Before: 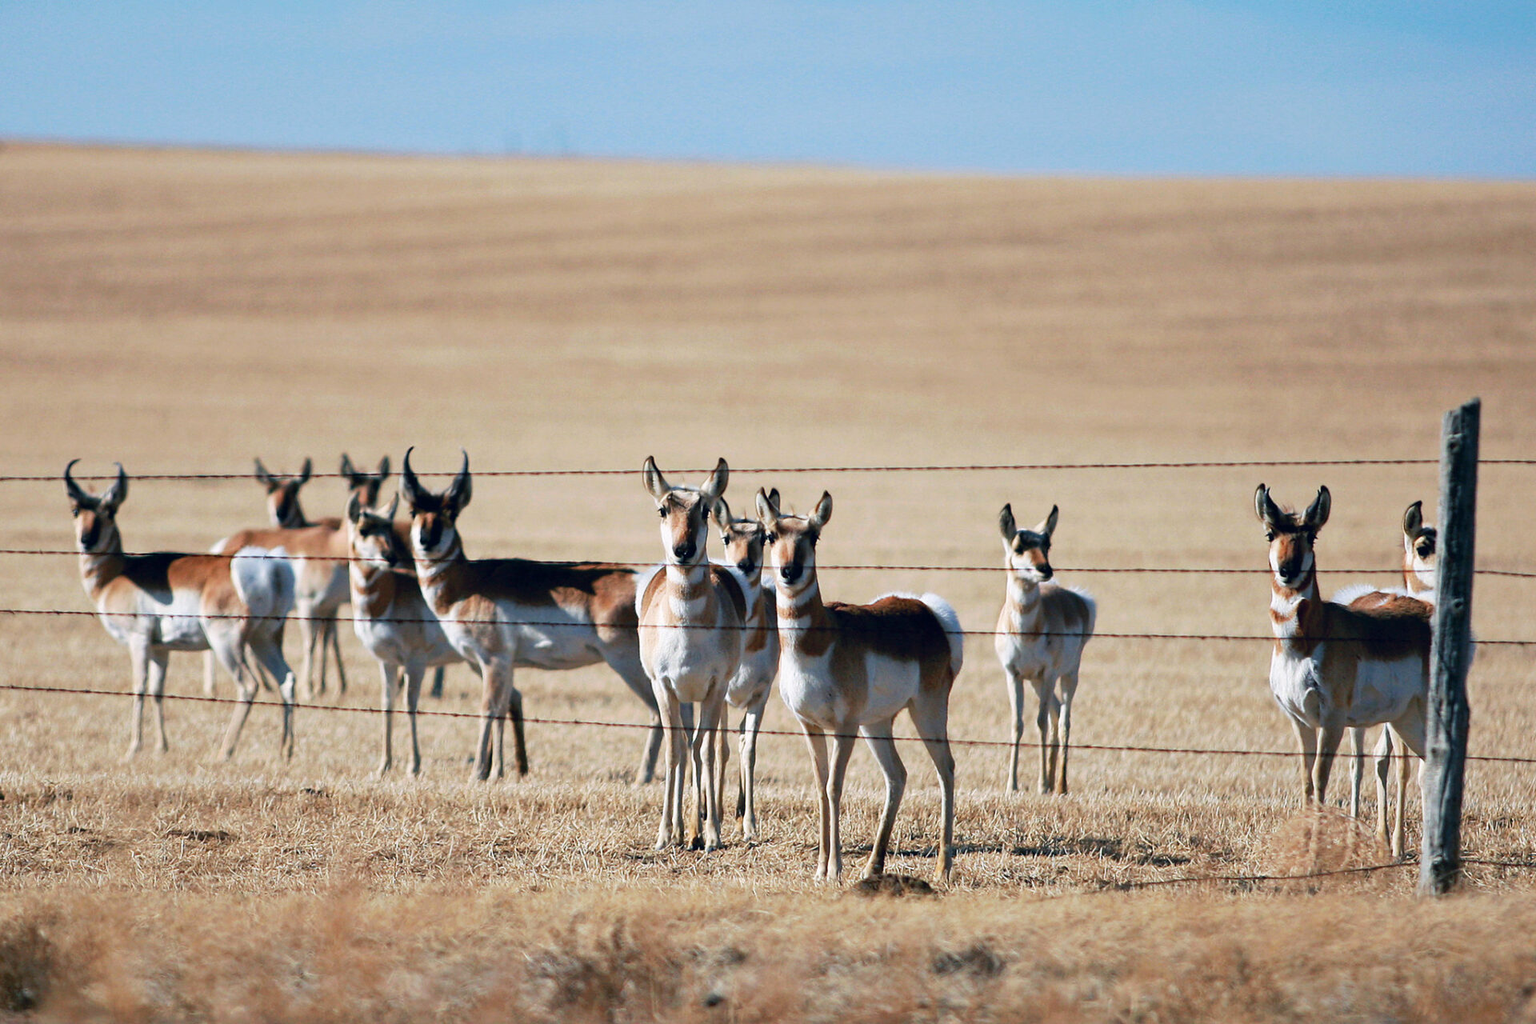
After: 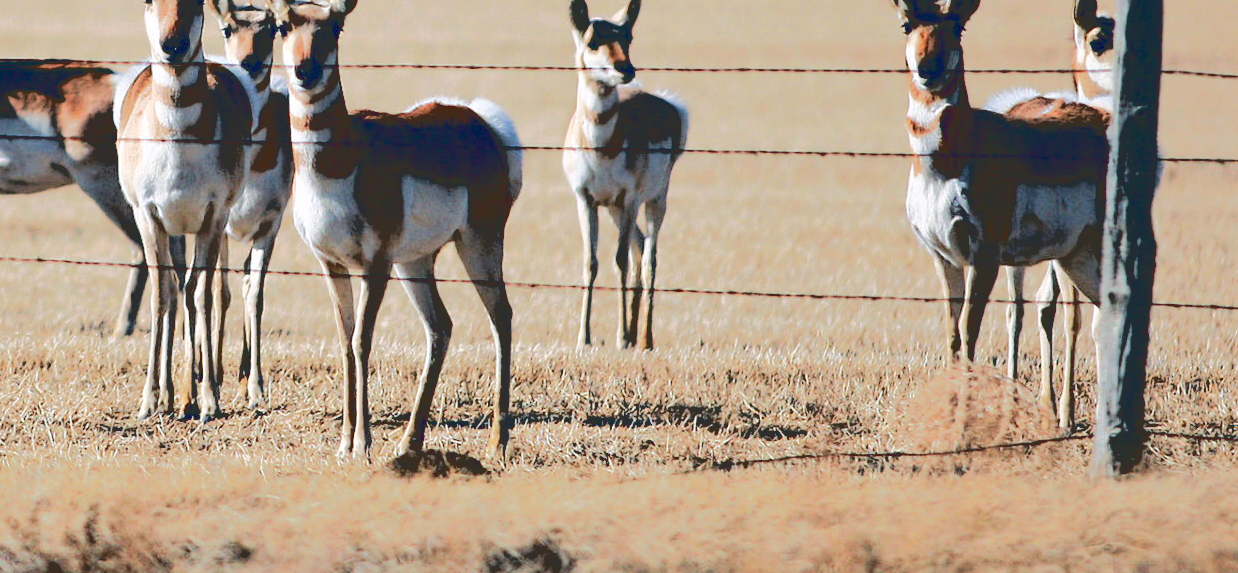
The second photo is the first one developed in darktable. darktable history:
crop and rotate: left 35.509%, top 50.238%, bottom 4.934%
base curve: curves: ch0 [(0.065, 0.026) (0.236, 0.358) (0.53, 0.546) (0.777, 0.841) (0.924, 0.992)], preserve colors average RGB
